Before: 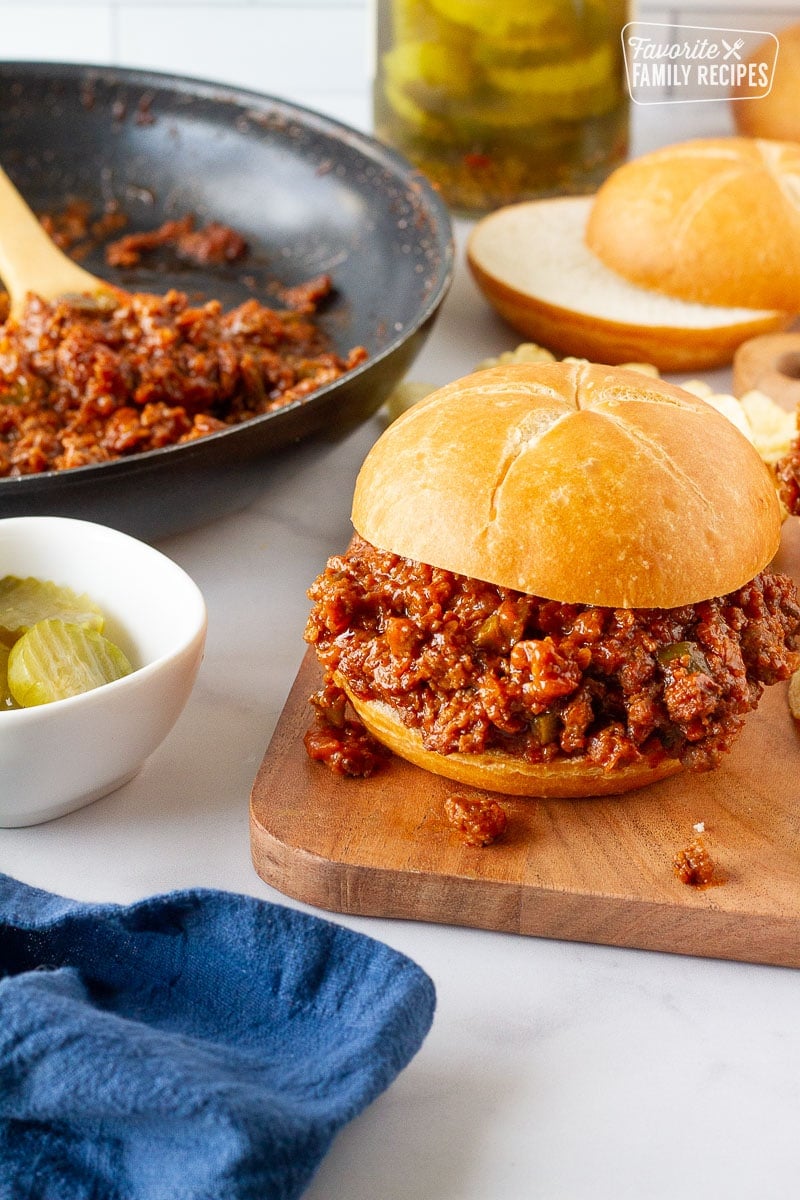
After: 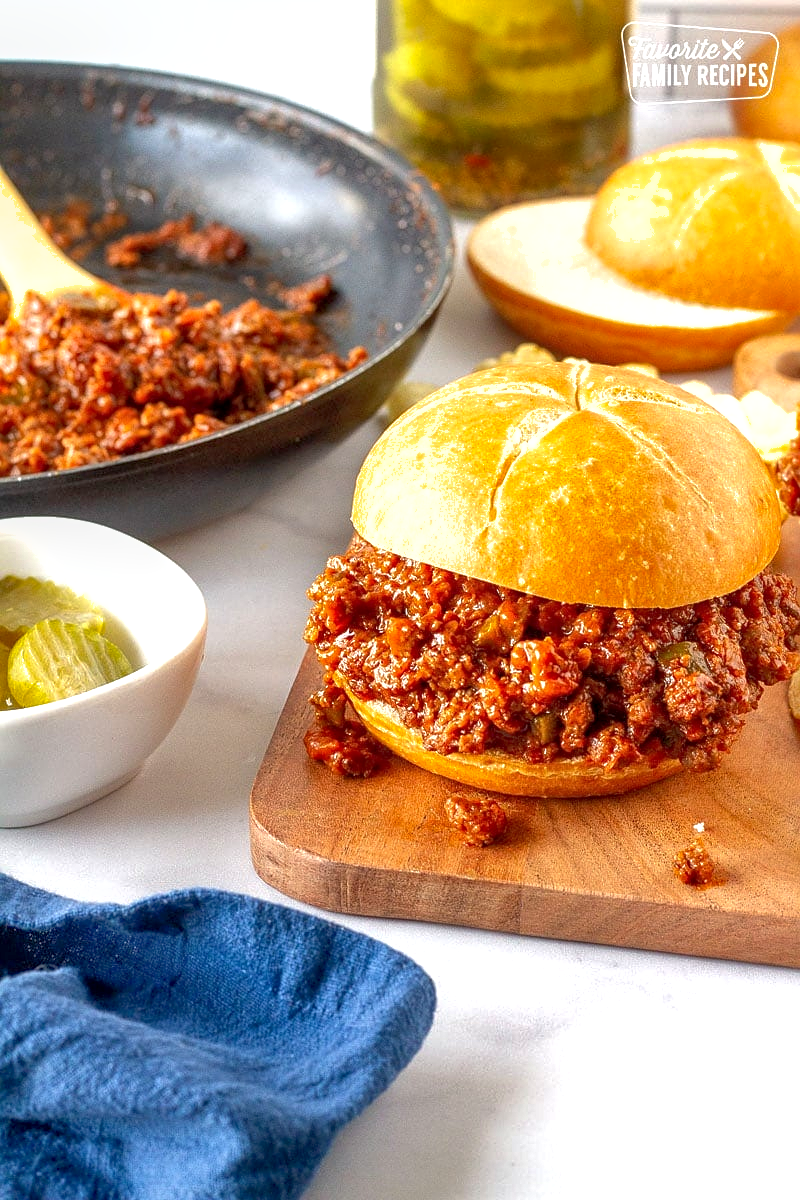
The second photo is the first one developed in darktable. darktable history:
exposure: black level correction 0.001, exposure 0.499 EV, compensate exposure bias true, compensate highlight preservation false
local contrast: on, module defaults
sharpen: amount 0.212
shadows and highlights: on, module defaults
